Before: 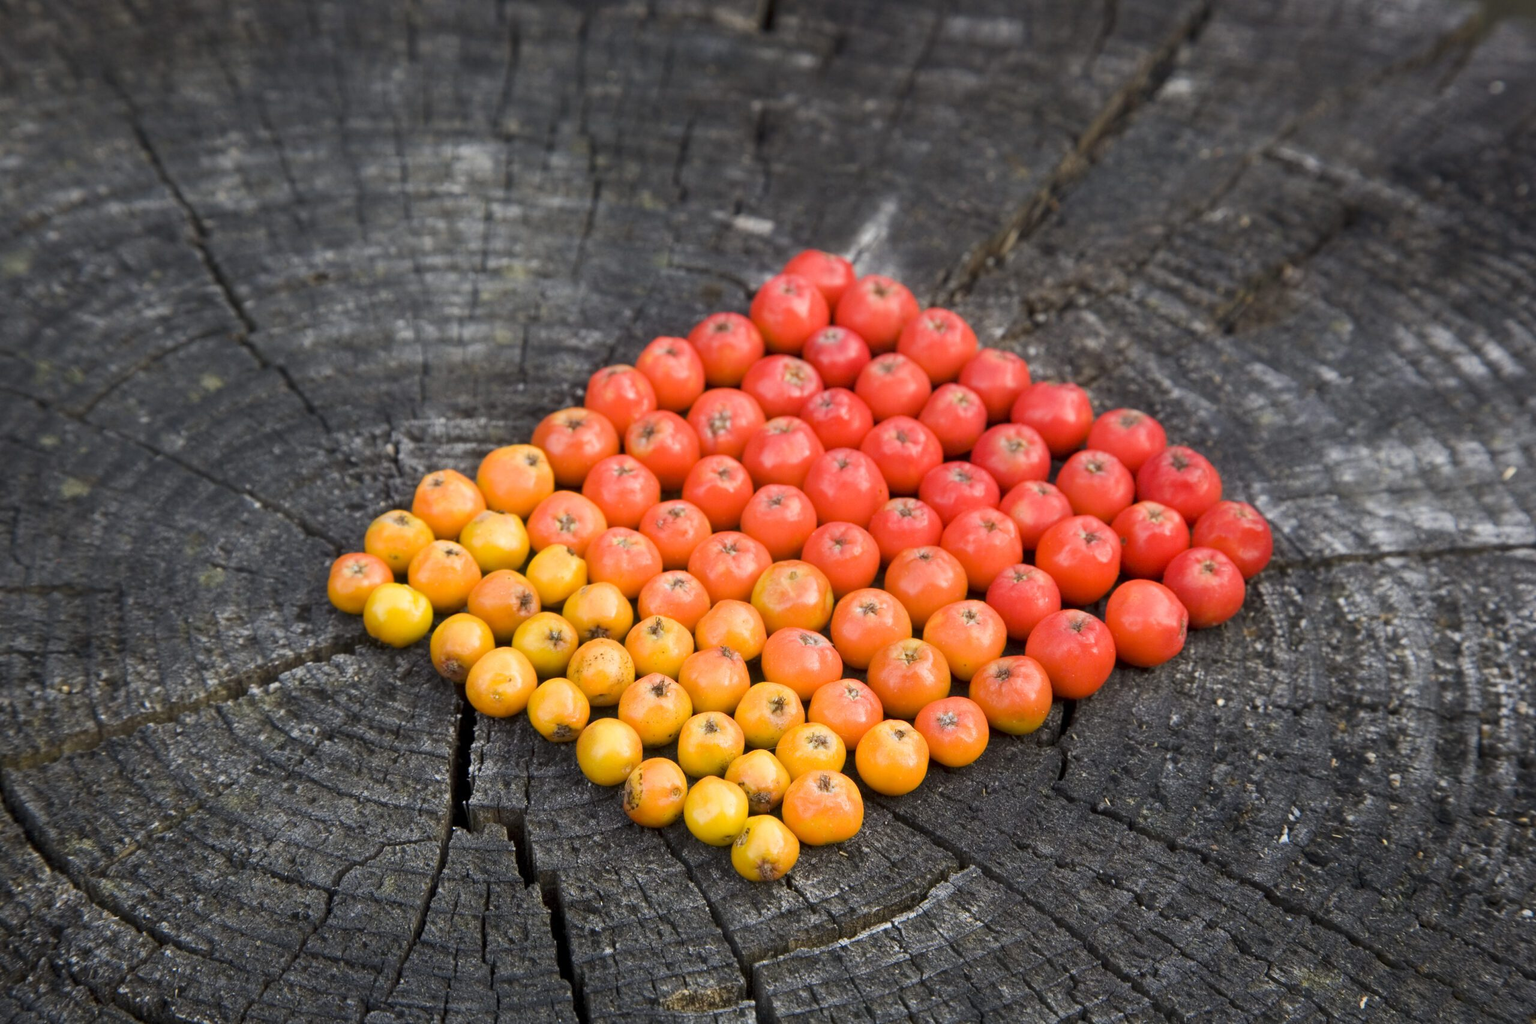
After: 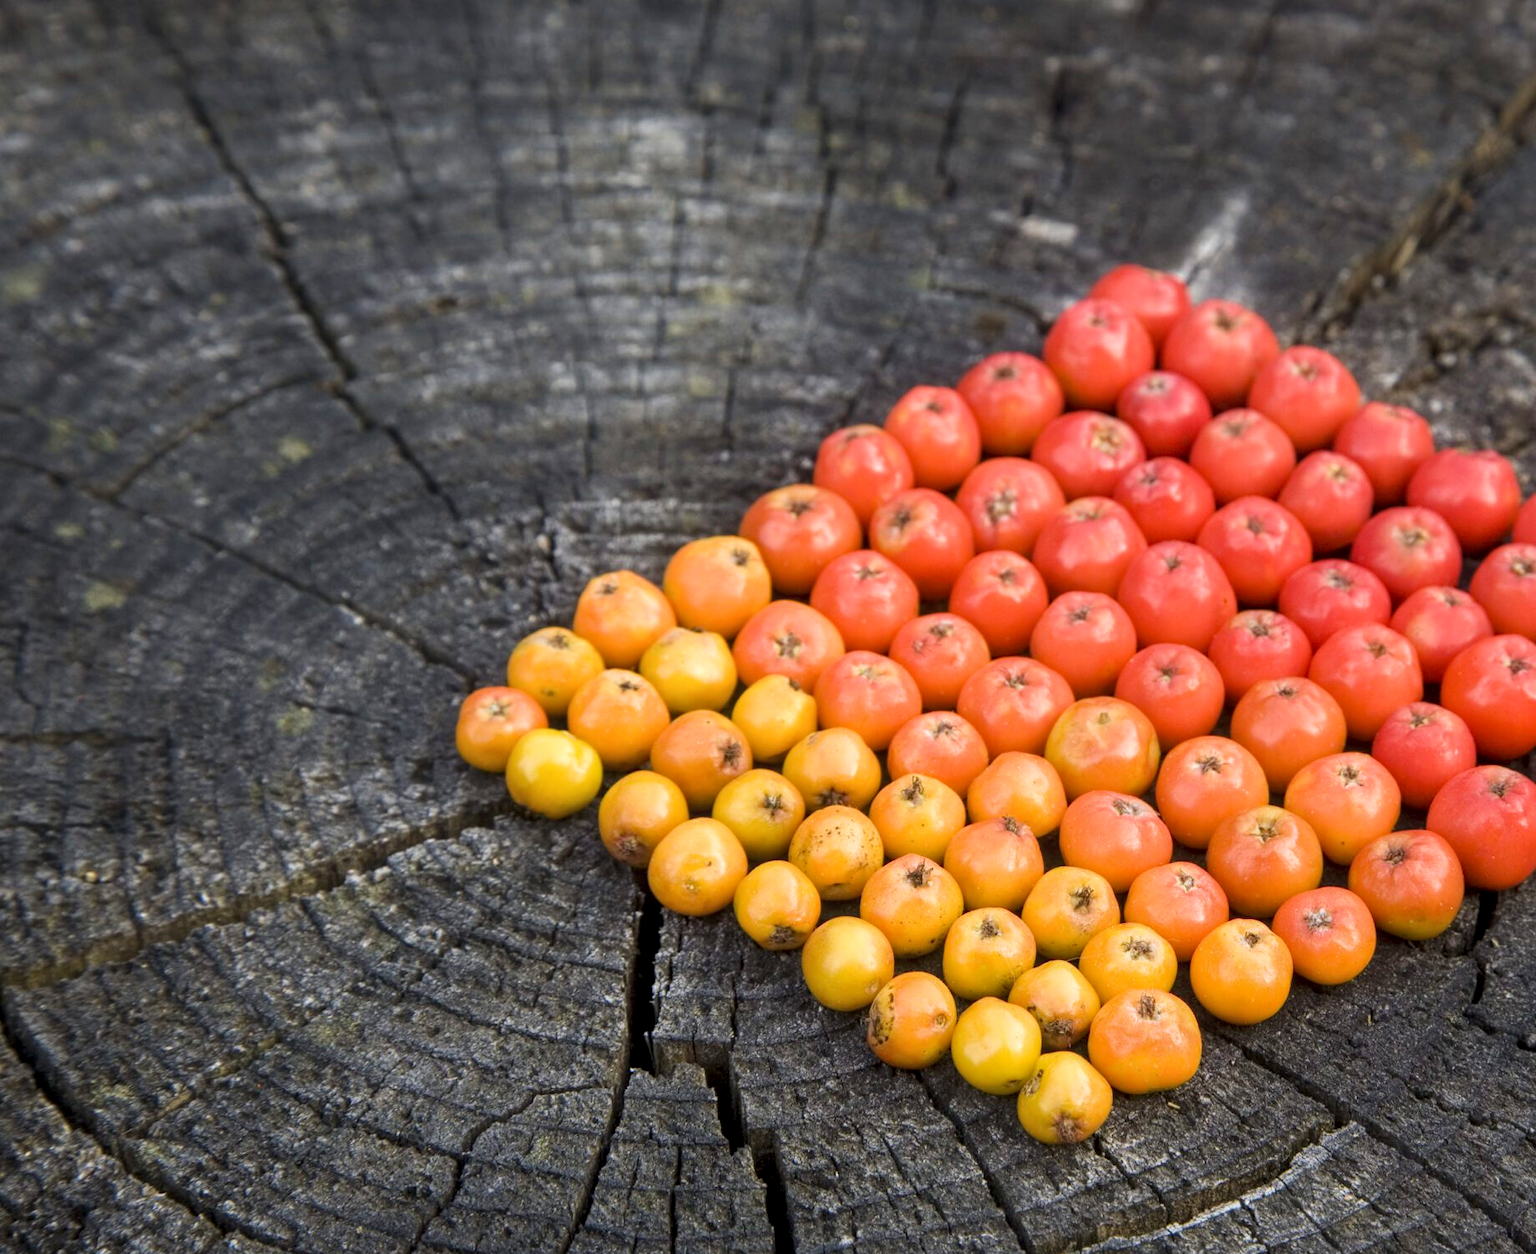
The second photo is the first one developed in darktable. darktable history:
local contrast: on, module defaults
velvia: on, module defaults
crop: top 5.803%, right 27.864%, bottom 5.804%
